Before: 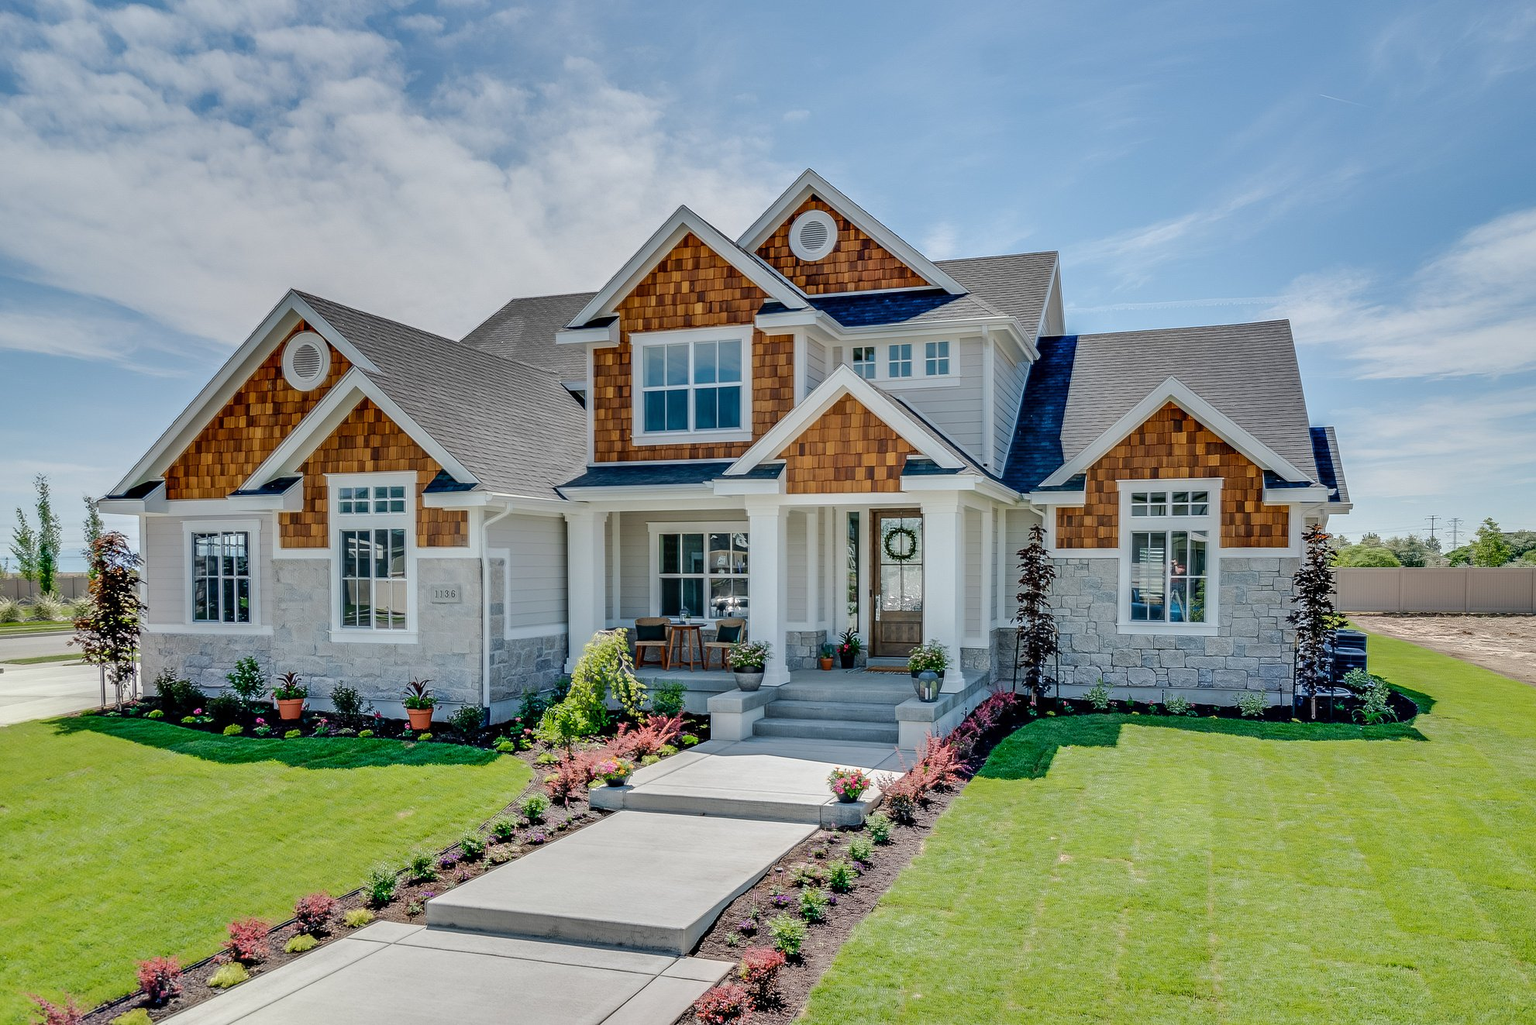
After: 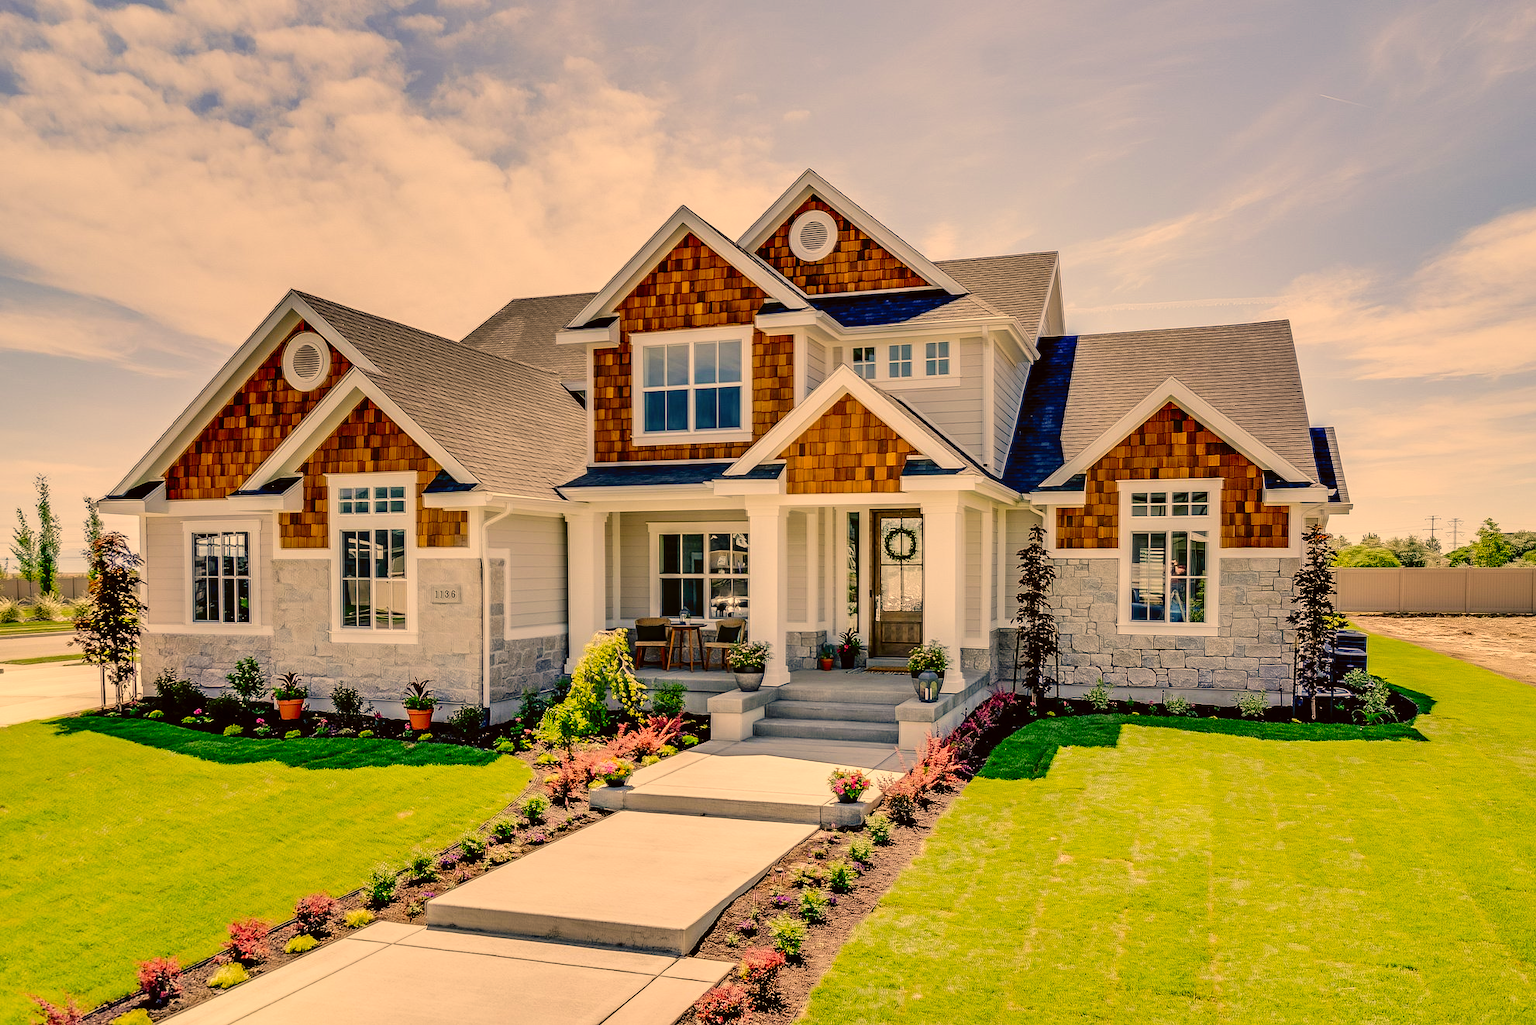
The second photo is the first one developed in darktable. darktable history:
color correction: highlights a* 18.08, highlights b* 36.03, shadows a* 1.76, shadows b* 6.06, saturation 1.02
tone curve: curves: ch0 [(0, 0) (0.003, 0.007) (0.011, 0.01) (0.025, 0.018) (0.044, 0.028) (0.069, 0.034) (0.1, 0.04) (0.136, 0.051) (0.177, 0.104) (0.224, 0.161) (0.277, 0.234) (0.335, 0.316) (0.399, 0.41) (0.468, 0.487) (0.543, 0.577) (0.623, 0.679) (0.709, 0.769) (0.801, 0.854) (0.898, 0.922) (1, 1)], preserve colors none
